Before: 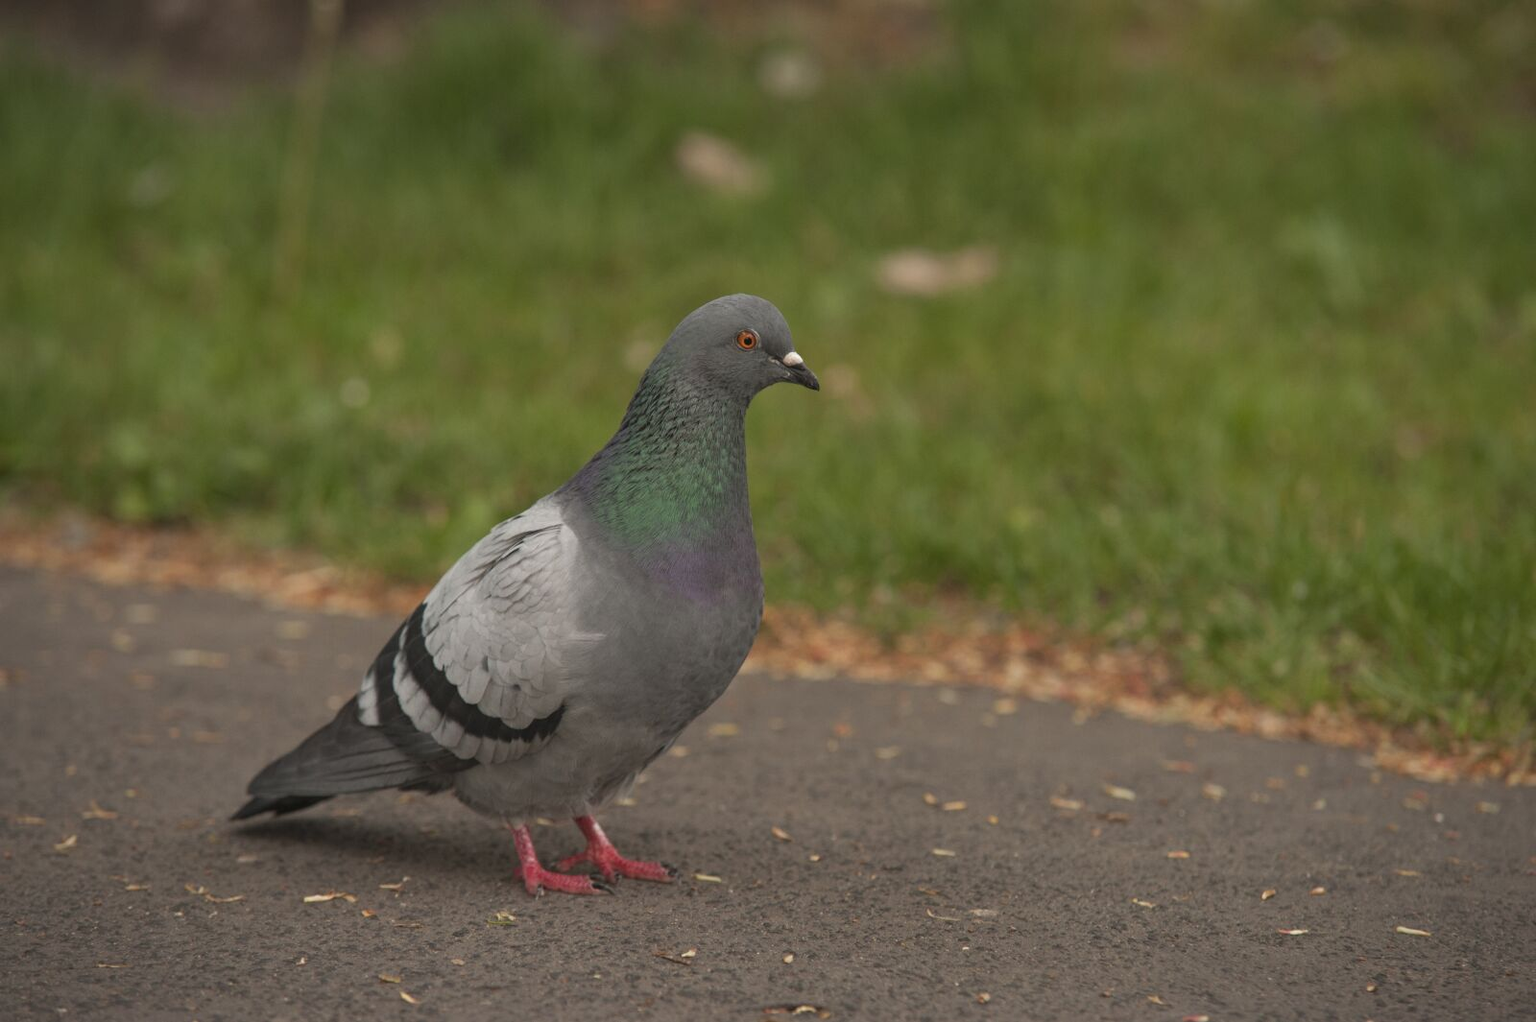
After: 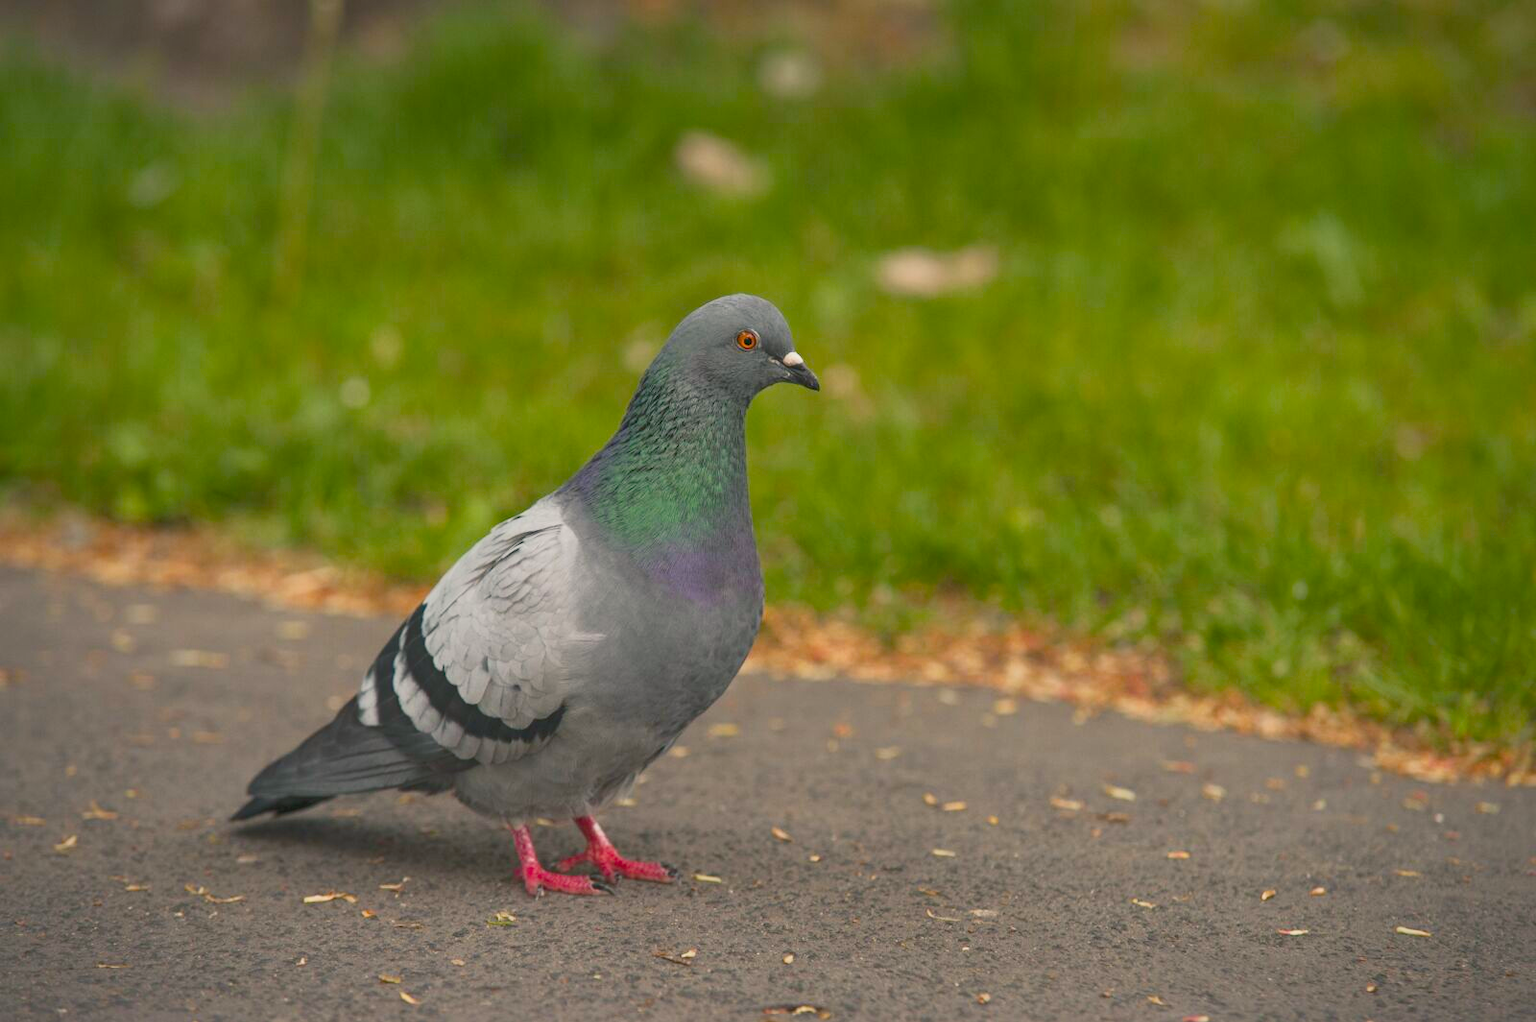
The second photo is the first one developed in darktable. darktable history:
base curve: curves: ch0 [(0, 0) (0.088, 0.125) (0.176, 0.251) (0.354, 0.501) (0.613, 0.749) (1, 0.877)]
color balance rgb: shadows lift › chroma 3.317%, shadows lift › hue 243.4°, perceptual saturation grading › global saturation 35.043%, perceptual saturation grading › highlights -29.921%, perceptual saturation grading › shadows 34.506%, global vibrance 9.179%
shadows and highlights: on, module defaults
tone equalizer: -8 EV -1.83 EV, -7 EV -1.14 EV, -6 EV -1.66 EV
